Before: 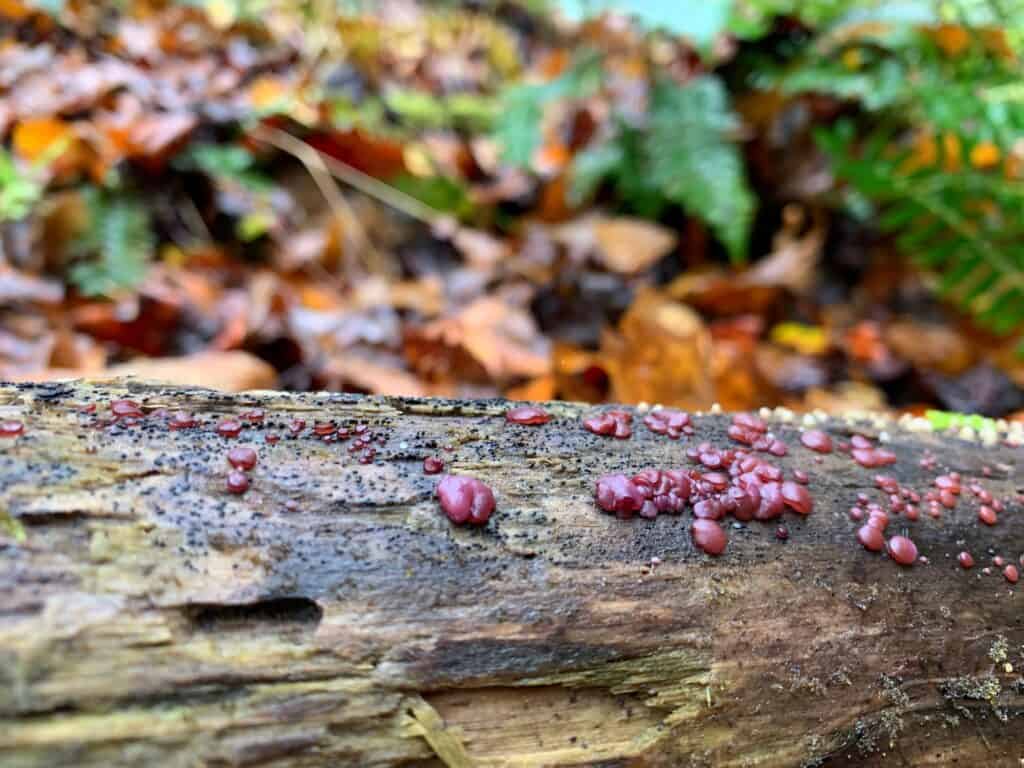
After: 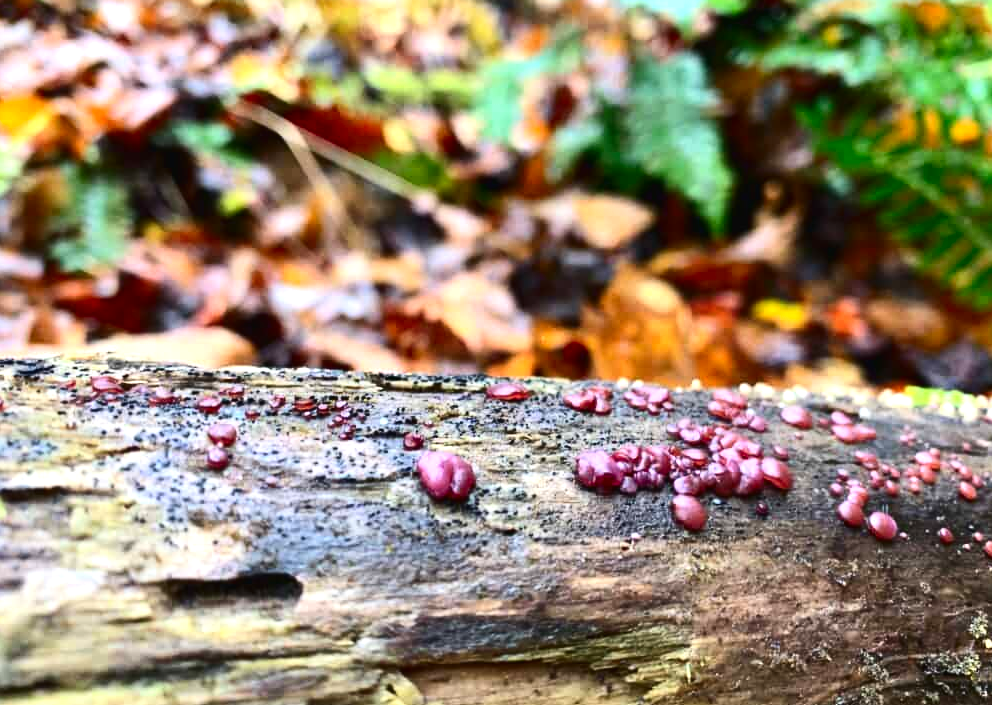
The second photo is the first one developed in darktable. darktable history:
exposure: black level correction -0.005, exposure 0.622 EV, compensate highlight preservation false
crop: left 1.964%, top 3.251%, right 1.122%, bottom 4.933%
contrast brightness saturation: contrast 0.2, brightness -0.11, saturation 0.1
